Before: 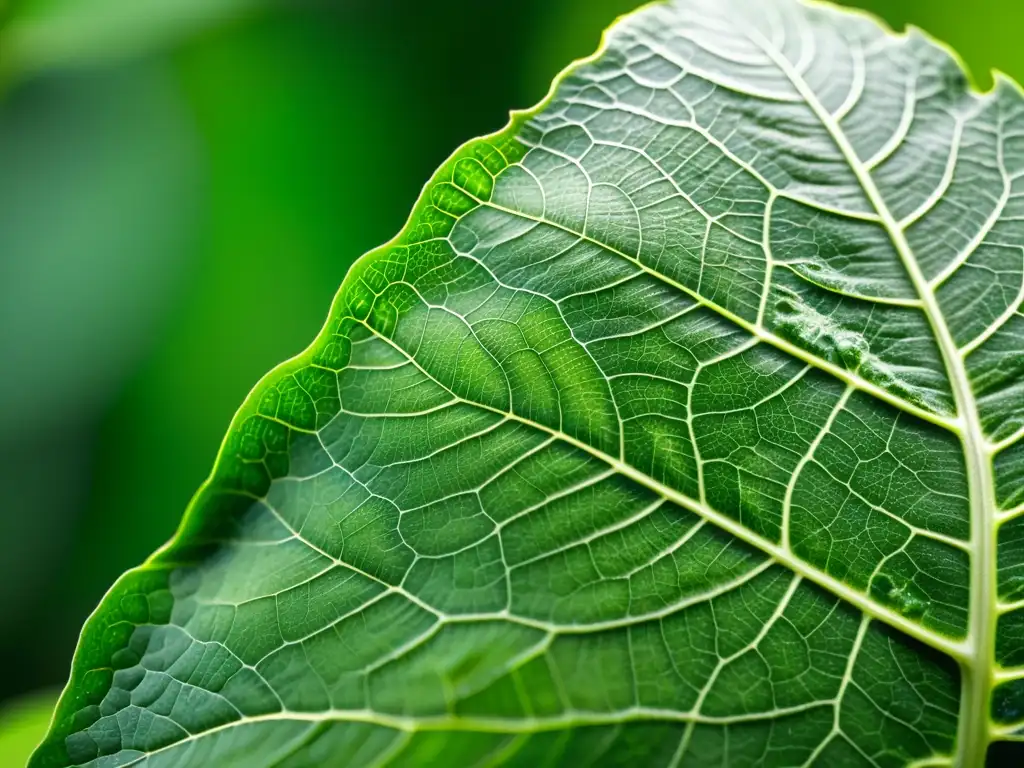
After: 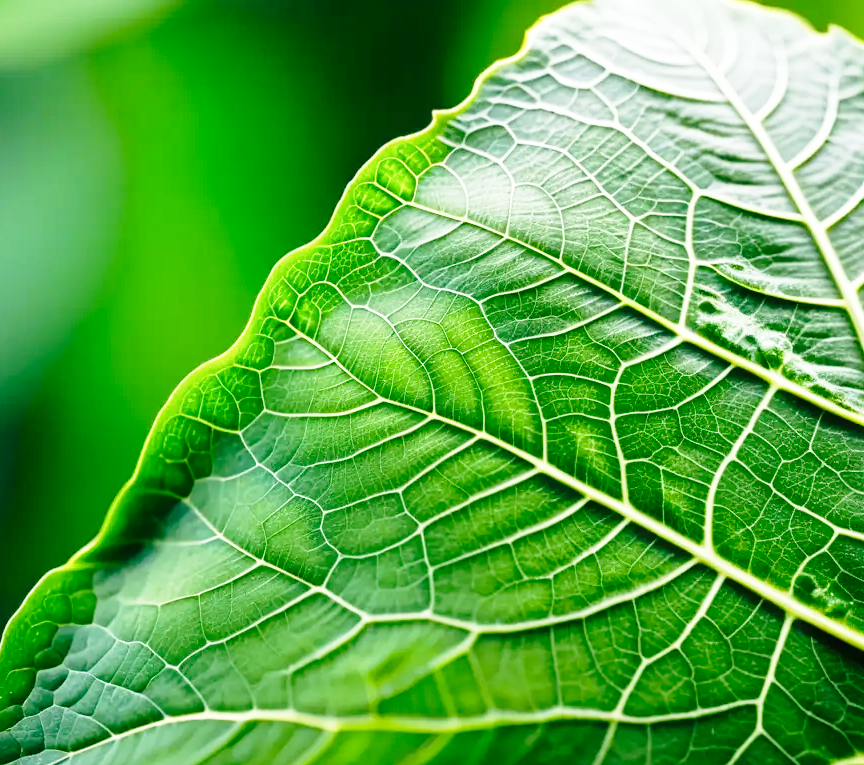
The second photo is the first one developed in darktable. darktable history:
base curve: curves: ch0 [(0, 0) (0.028, 0.03) (0.121, 0.232) (0.46, 0.748) (0.859, 0.968) (1, 1)], preserve colors none
crop: left 7.598%, right 7.873%
